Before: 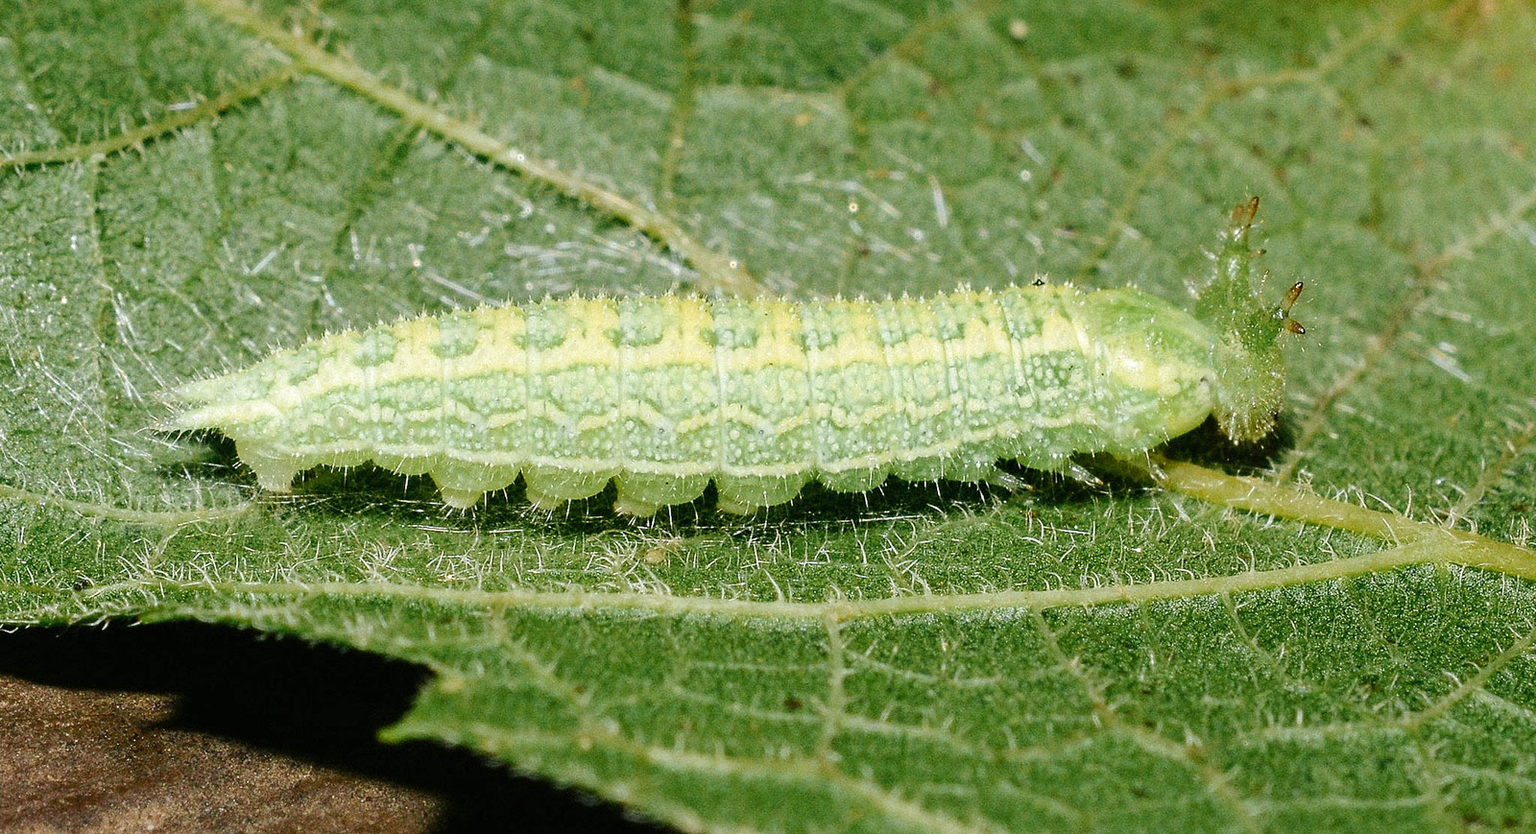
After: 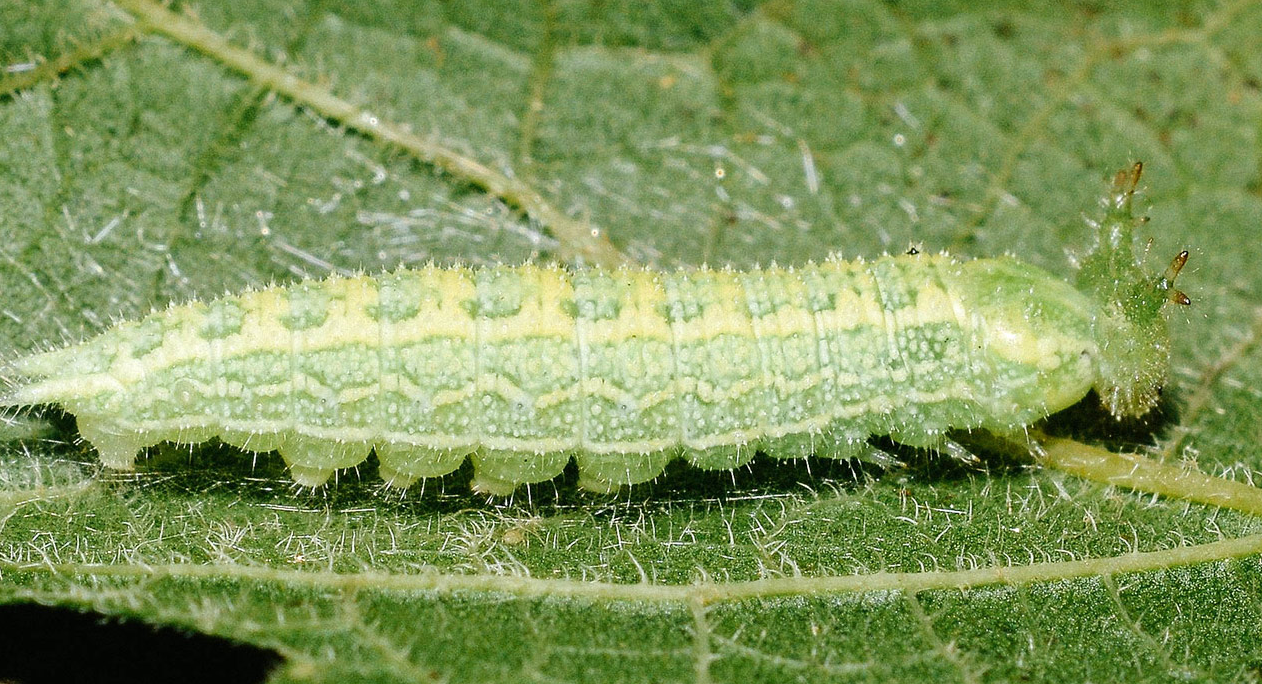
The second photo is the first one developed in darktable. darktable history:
crop and rotate: left 10.585%, top 5.049%, right 10.5%, bottom 16.189%
